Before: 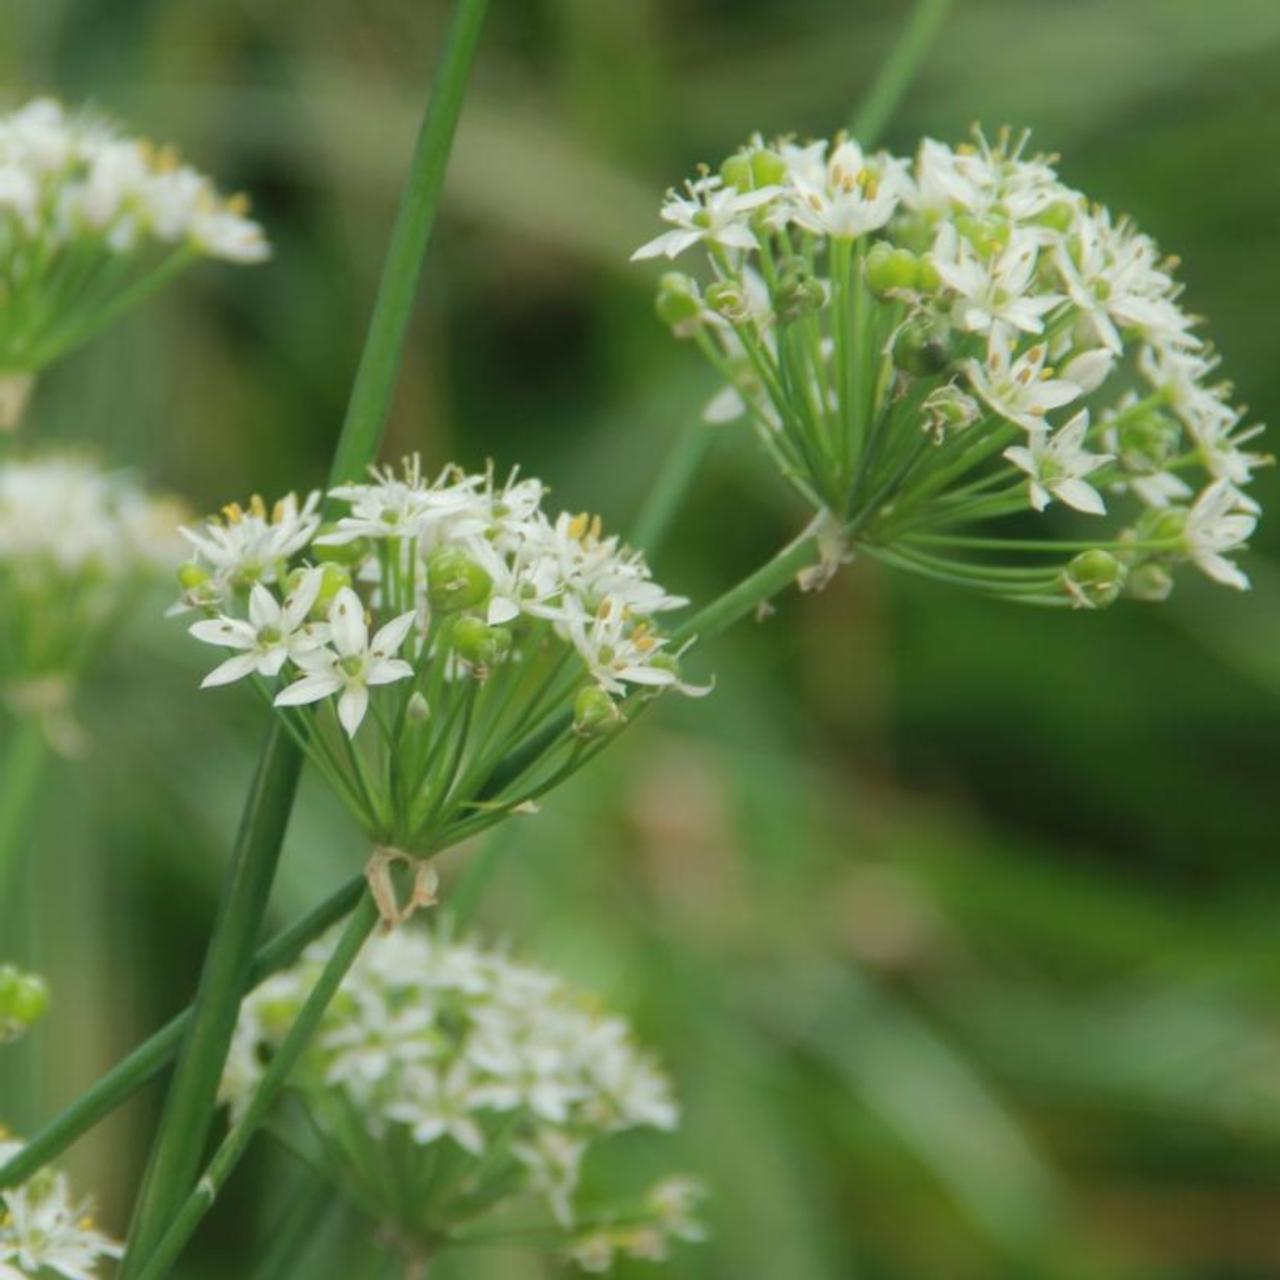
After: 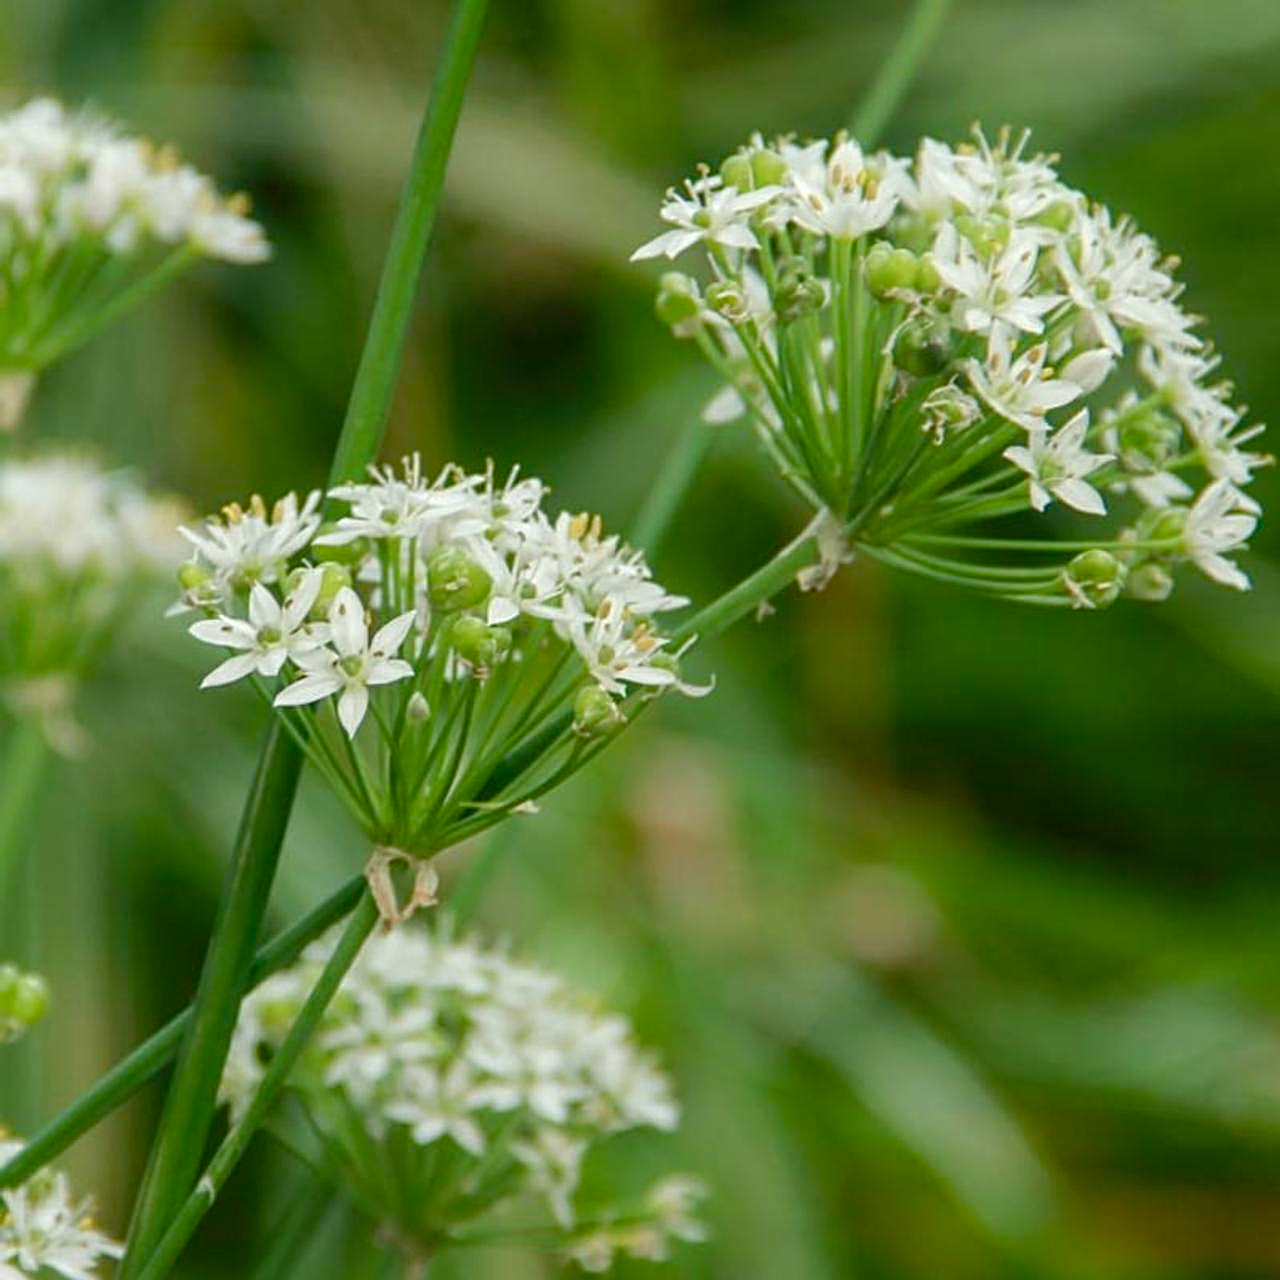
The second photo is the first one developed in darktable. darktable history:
sharpen: radius 2.828, amount 0.719
local contrast: on, module defaults
color balance rgb: perceptual saturation grading › global saturation 13.969%, perceptual saturation grading › highlights -30.216%, perceptual saturation grading › shadows 51.263%
